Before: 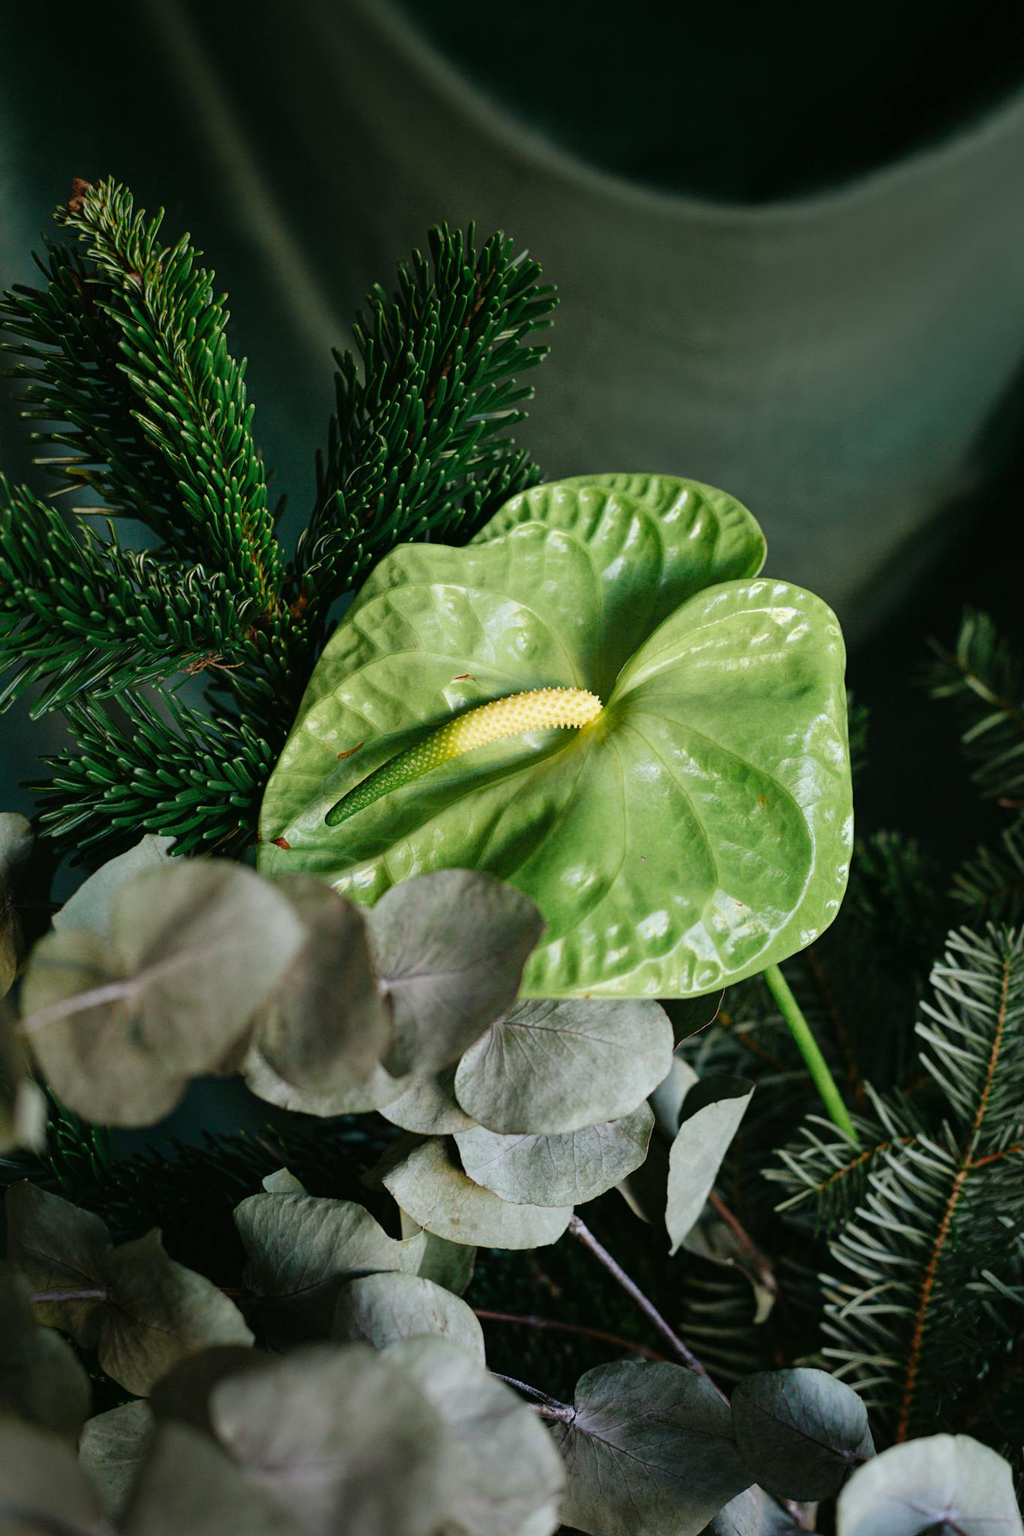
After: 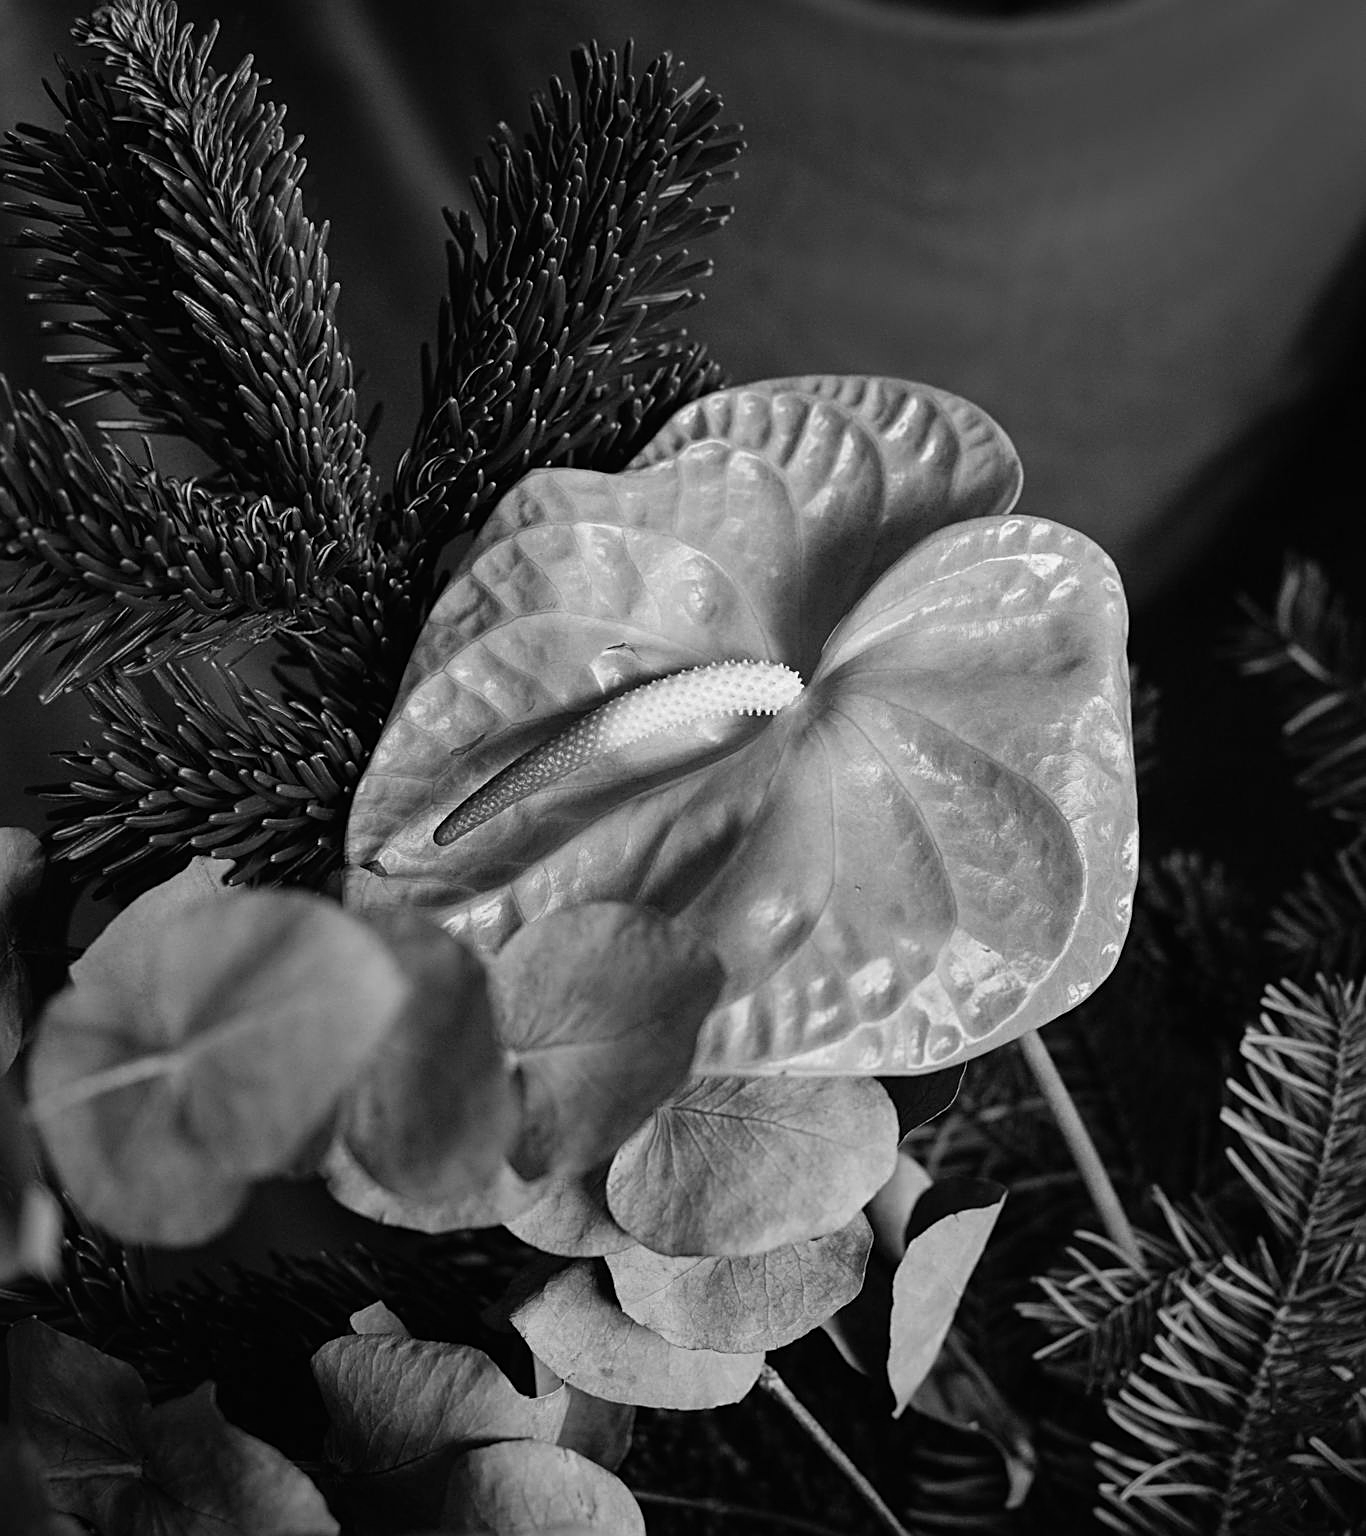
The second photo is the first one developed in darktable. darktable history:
white balance: red 1, blue 1
exposure: exposure -0.041 EV, compensate highlight preservation false
crop and rotate: top 12.5%, bottom 12.5%
rgb levels: mode RGB, independent channels, levels [[0, 0.5, 1], [0, 0.521, 1], [0, 0.536, 1]]
velvia: on, module defaults
sharpen: on, module defaults
monochrome: a 32, b 64, size 2.3
